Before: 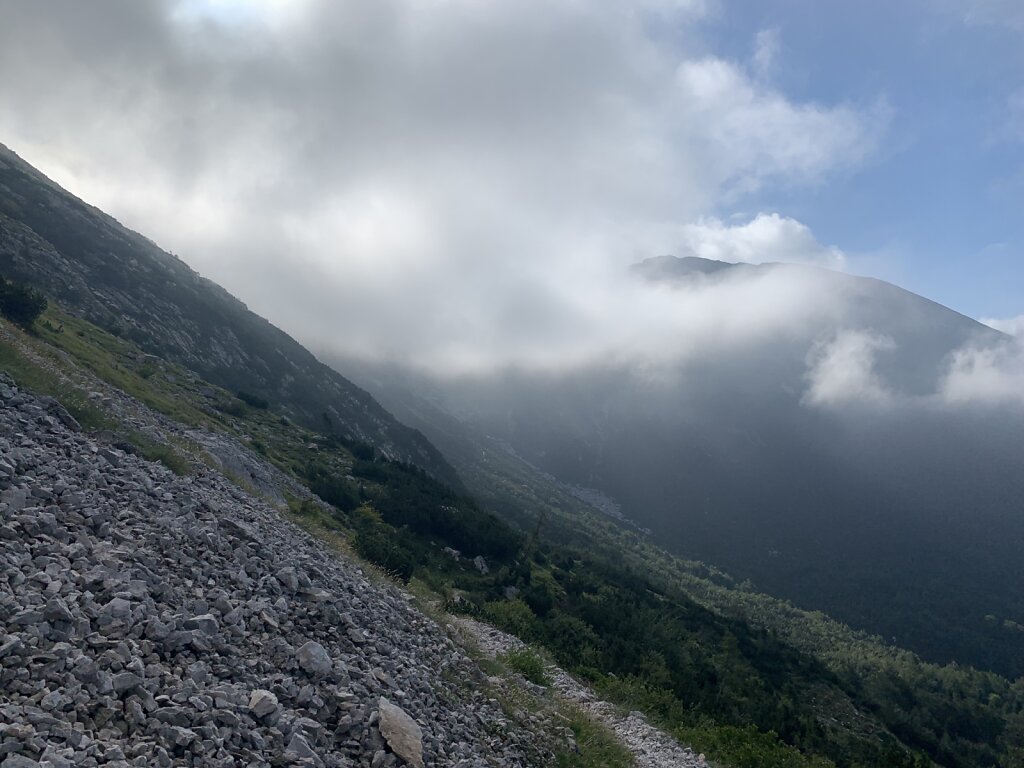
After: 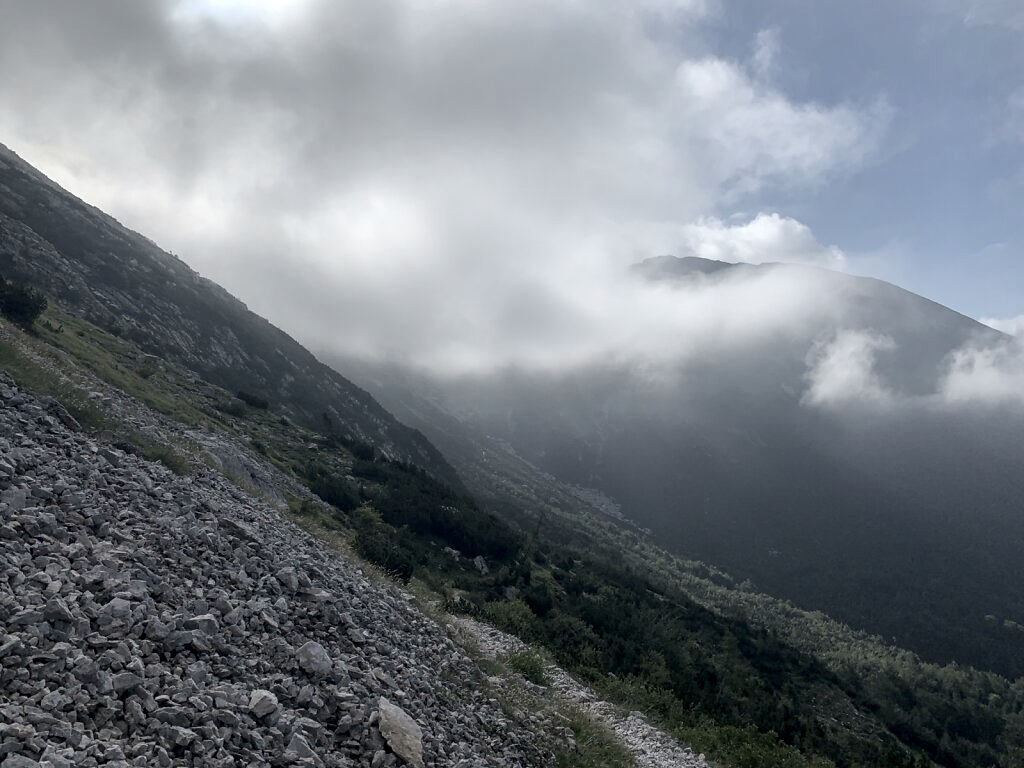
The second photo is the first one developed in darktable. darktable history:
local contrast: on, module defaults
contrast brightness saturation: contrast 0.1, saturation -0.36
